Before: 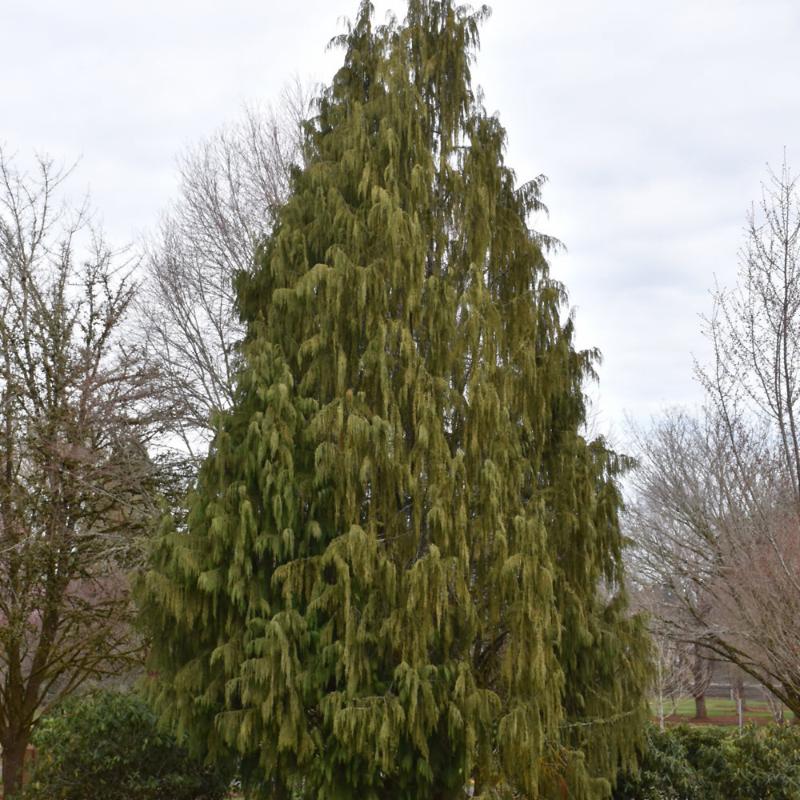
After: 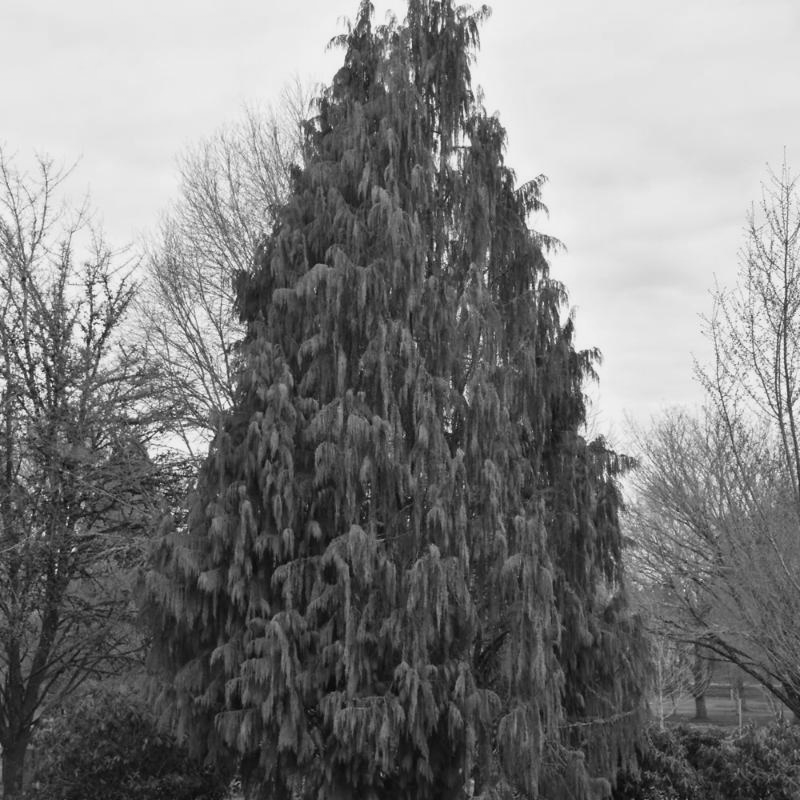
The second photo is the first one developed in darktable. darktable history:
monochrome: on, module defaults
exposure: exposure -0.21 EV, compensate highlight preservation false
